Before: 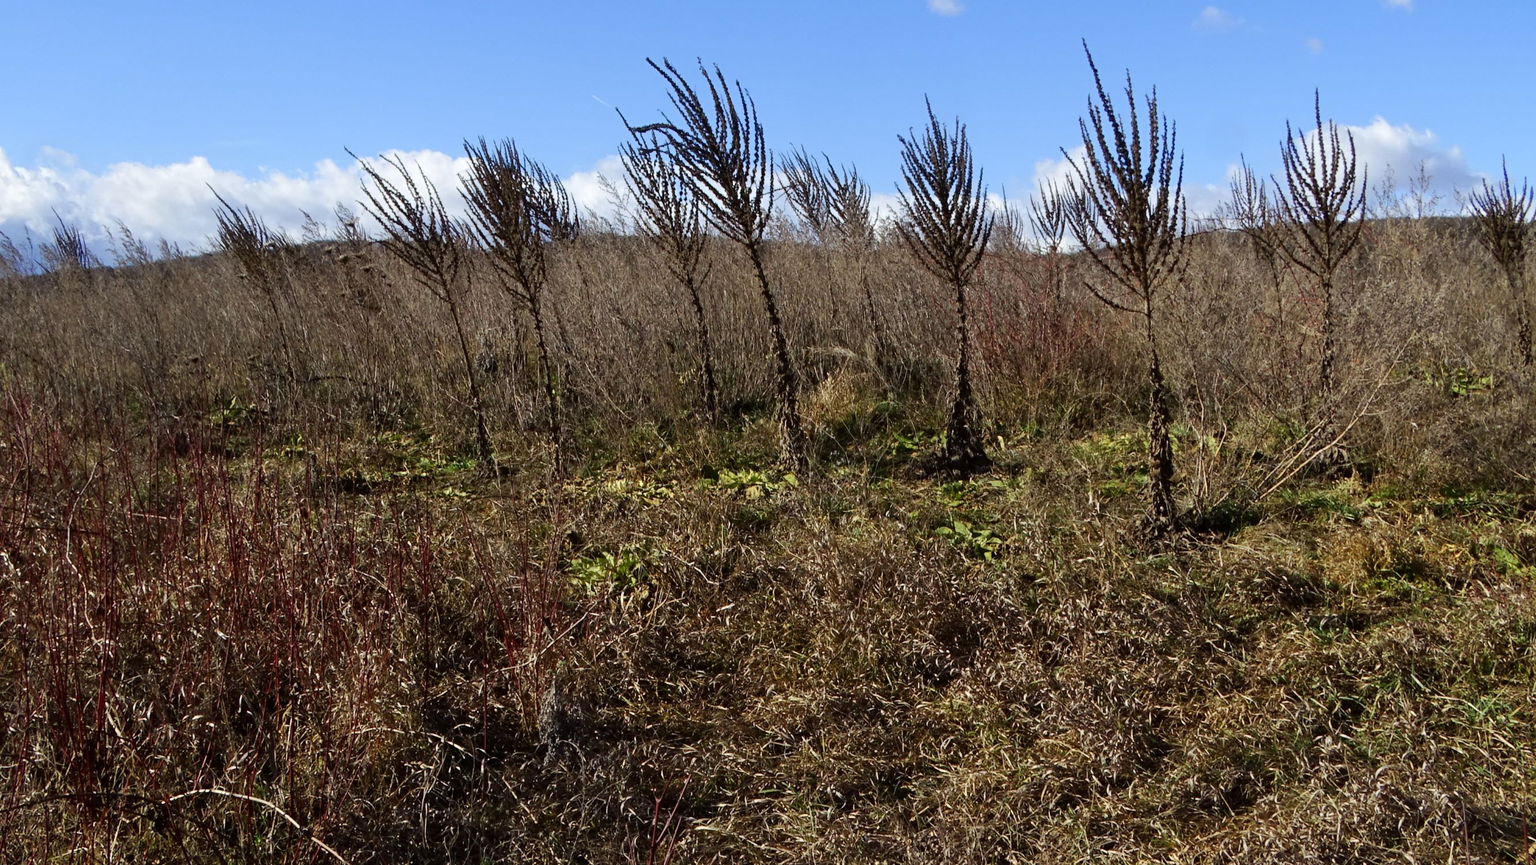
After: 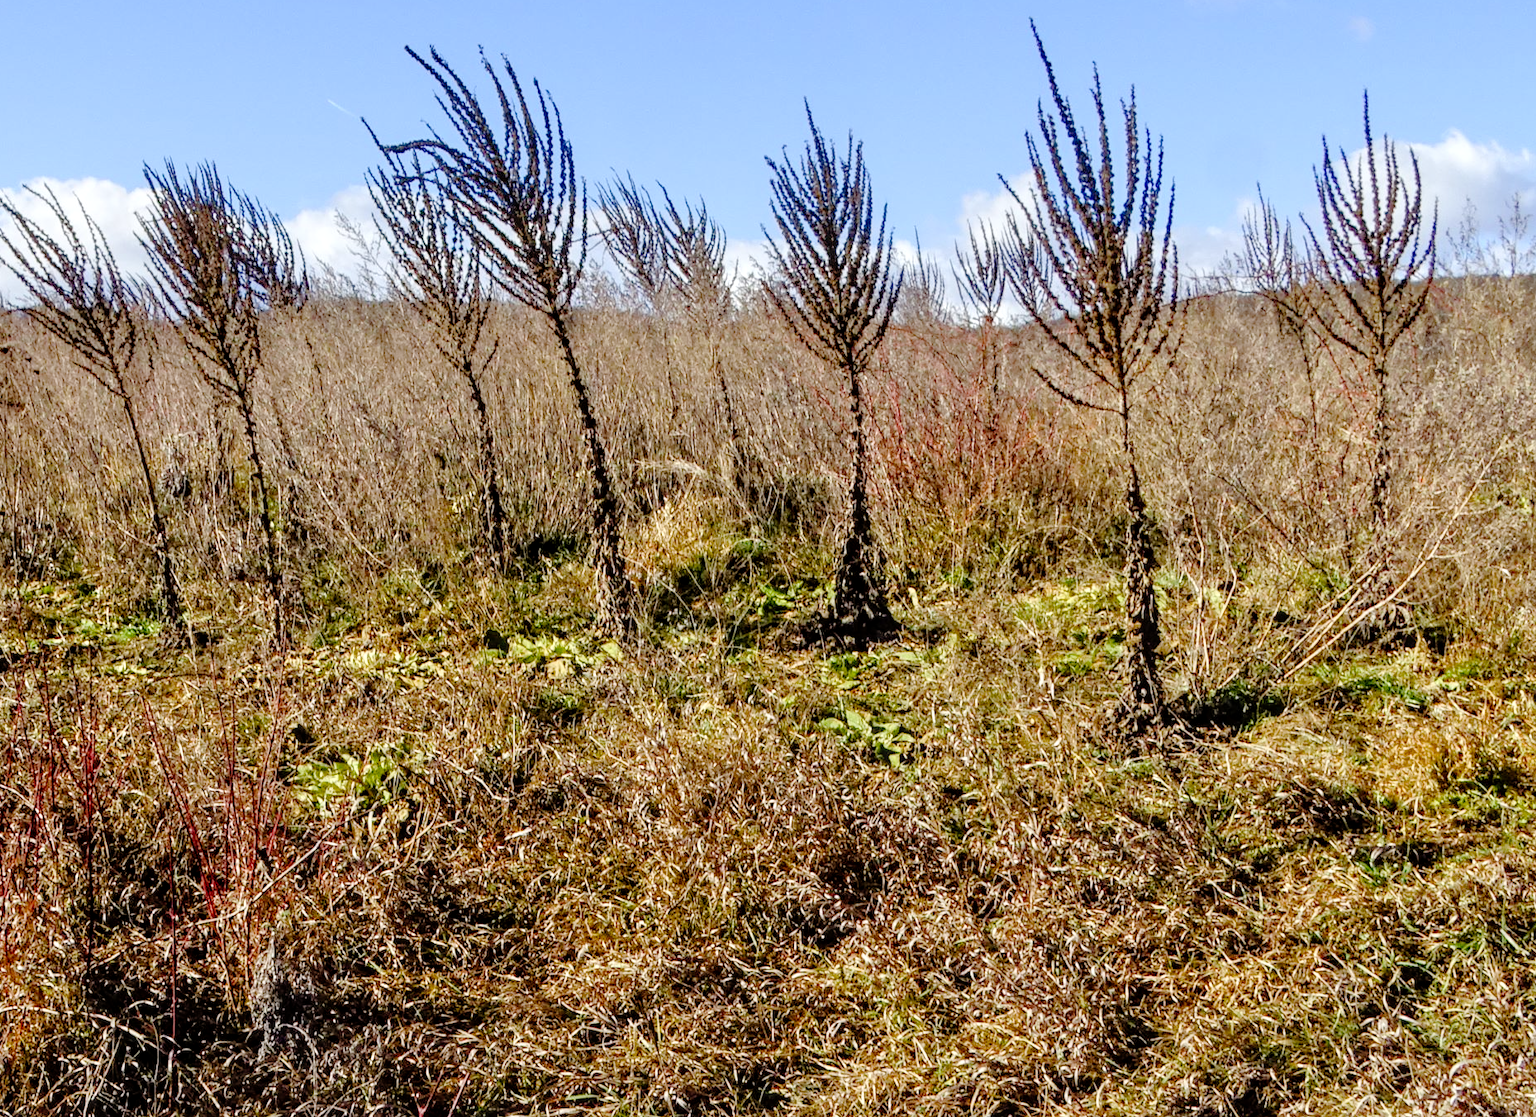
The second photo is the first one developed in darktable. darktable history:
tone equalizer: -7 EV 0.144 EV, -6 EV 0.598 EV, -5 EV 1.12 EV, -4 EV 1.34 EV, -3 EV 1.15 EV, -2 EV 0.6 EV, -1 EV 0.159 EV
crop and rotate: left 23.699%, top 3.063%, right 6.492%, bottom 6.859%
contrast brightness saturation: contrast 0.051, brightness 0.065, saturation 0.012
color balance rgb: shadows lift › luminance -19.815%, perceptual saturation grading › global saturation 20%, perceptual saturation grading › highlights -25.616%, perceptual saturation grading › shadows 25.712%, global vibrance 6.076%
local contrast: on, module defaults
color calibration: illuminant same as pipeline (D50), adaptation XYZ, x 0.346, y 0.358, temperature 5006.03 K
tone curve: curves: ch0 [(0, 0) (0.003, 0.001) (0.011, 0.004) (0.025, 0.013) (0.044, 0.022) (0.069, 0.035) (0.1, 0.053) (0.136, 0.088) (0.177, 0.149) (0.224, 0.213) (0.277, 0.293) (0.335, 0.381) (0.399, 0.463) (0.468, 0.546) (0.543, 0.616) (0.623, 0.693) (0.709, 0.766) (0.801, 0.843) (0.898, 0.921) (1, 1)], preserve colors none
